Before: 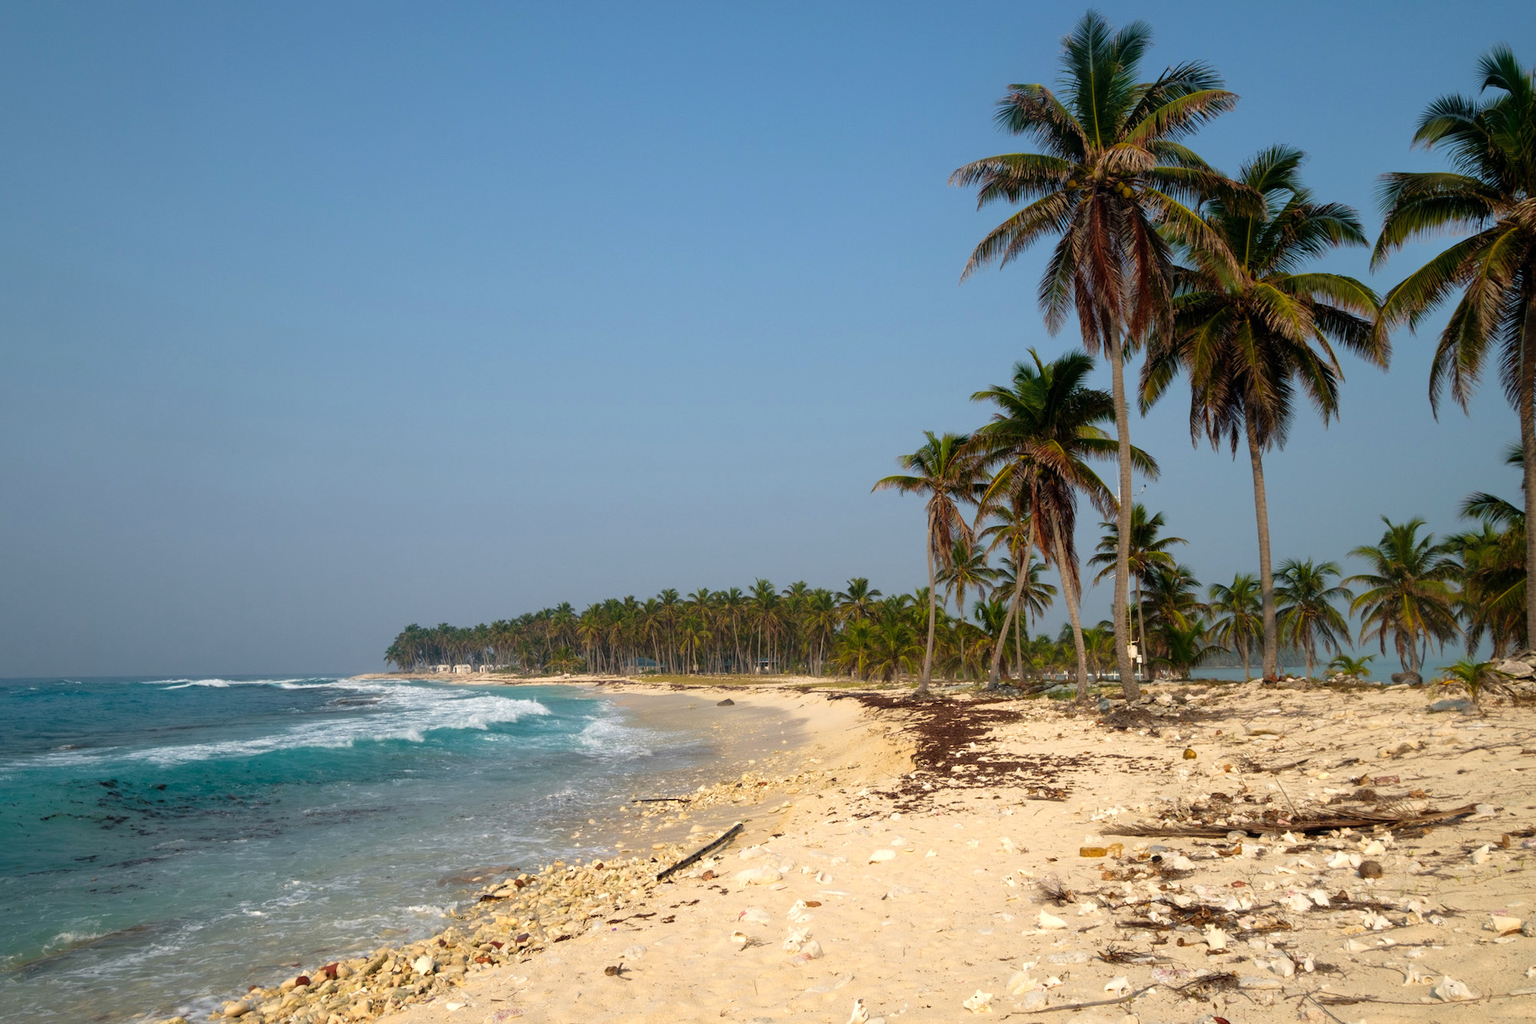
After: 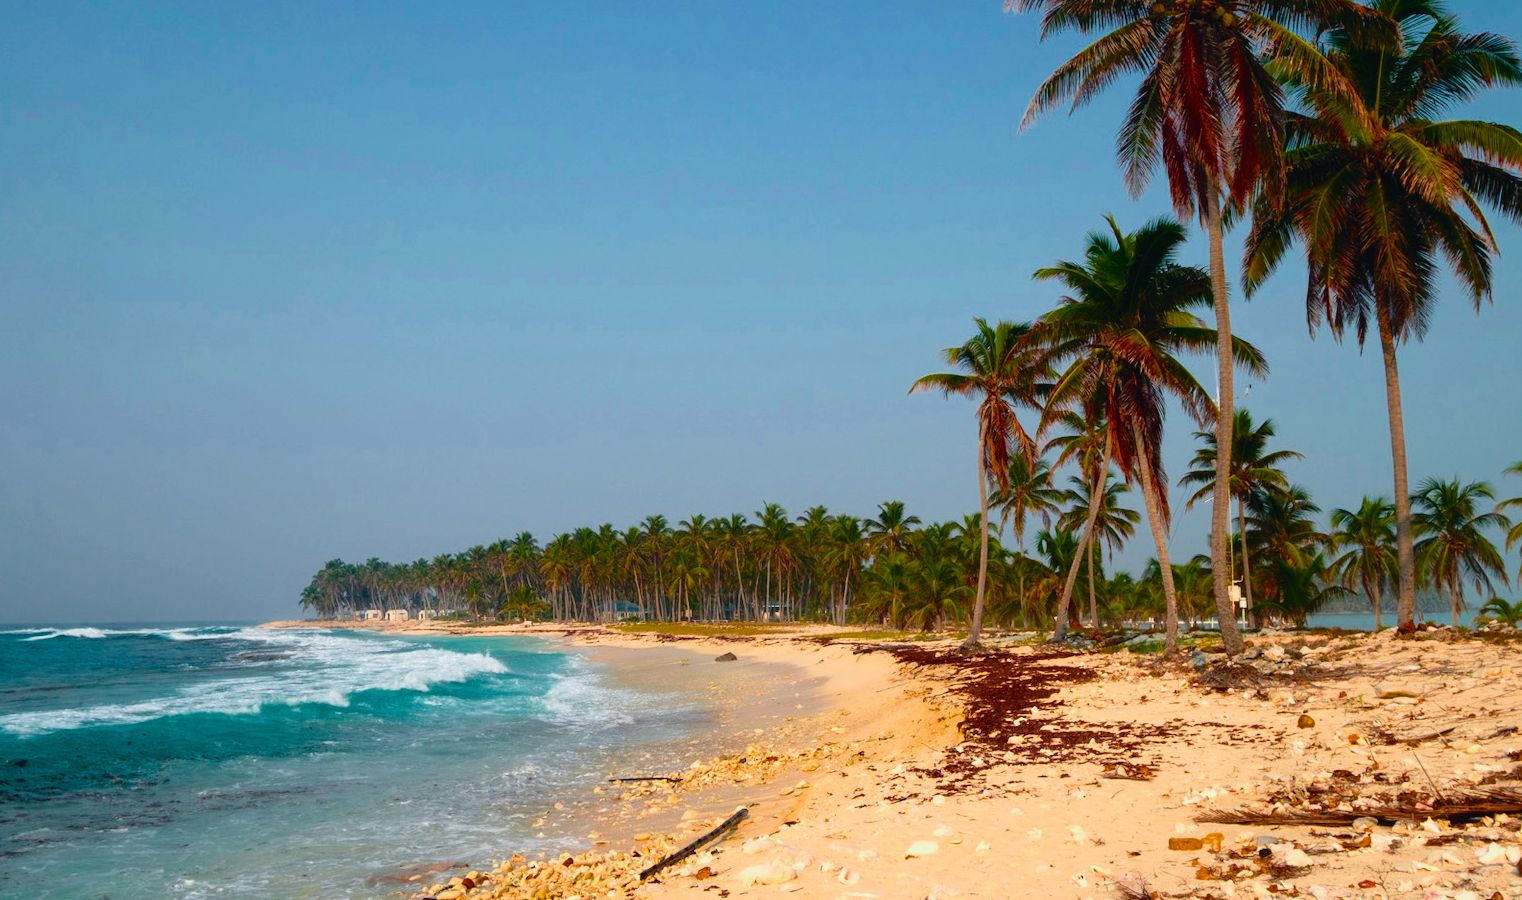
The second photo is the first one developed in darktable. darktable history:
crop: left 9.458%, top 17.284%, right 11.236%, bottom 12.36%
tone curve: curves: ch0 [(0, 0.025) (0.15, 0.143) (0.452, 0.486) (0.751, 0.788) (1, 0.961)]; ch1 [(0, 0) (0.43, 0.408) (0.476, 0.469) (0.497, 0.494) (0.546, 0.571) (0.566, 0.607) (0.62, 0.657) (1, 1)]; ch2 [(0, 0) (0.386, 0.397) (0.505, 0.498) (0.547, 0.546) (0.579, 0.58) (1, 1)], color space Lab, independent channels, preserve colors none
color balance rgb: perceptual saturation grading › global saturation 29.494%, saturation formula JzAzBz (2021)
